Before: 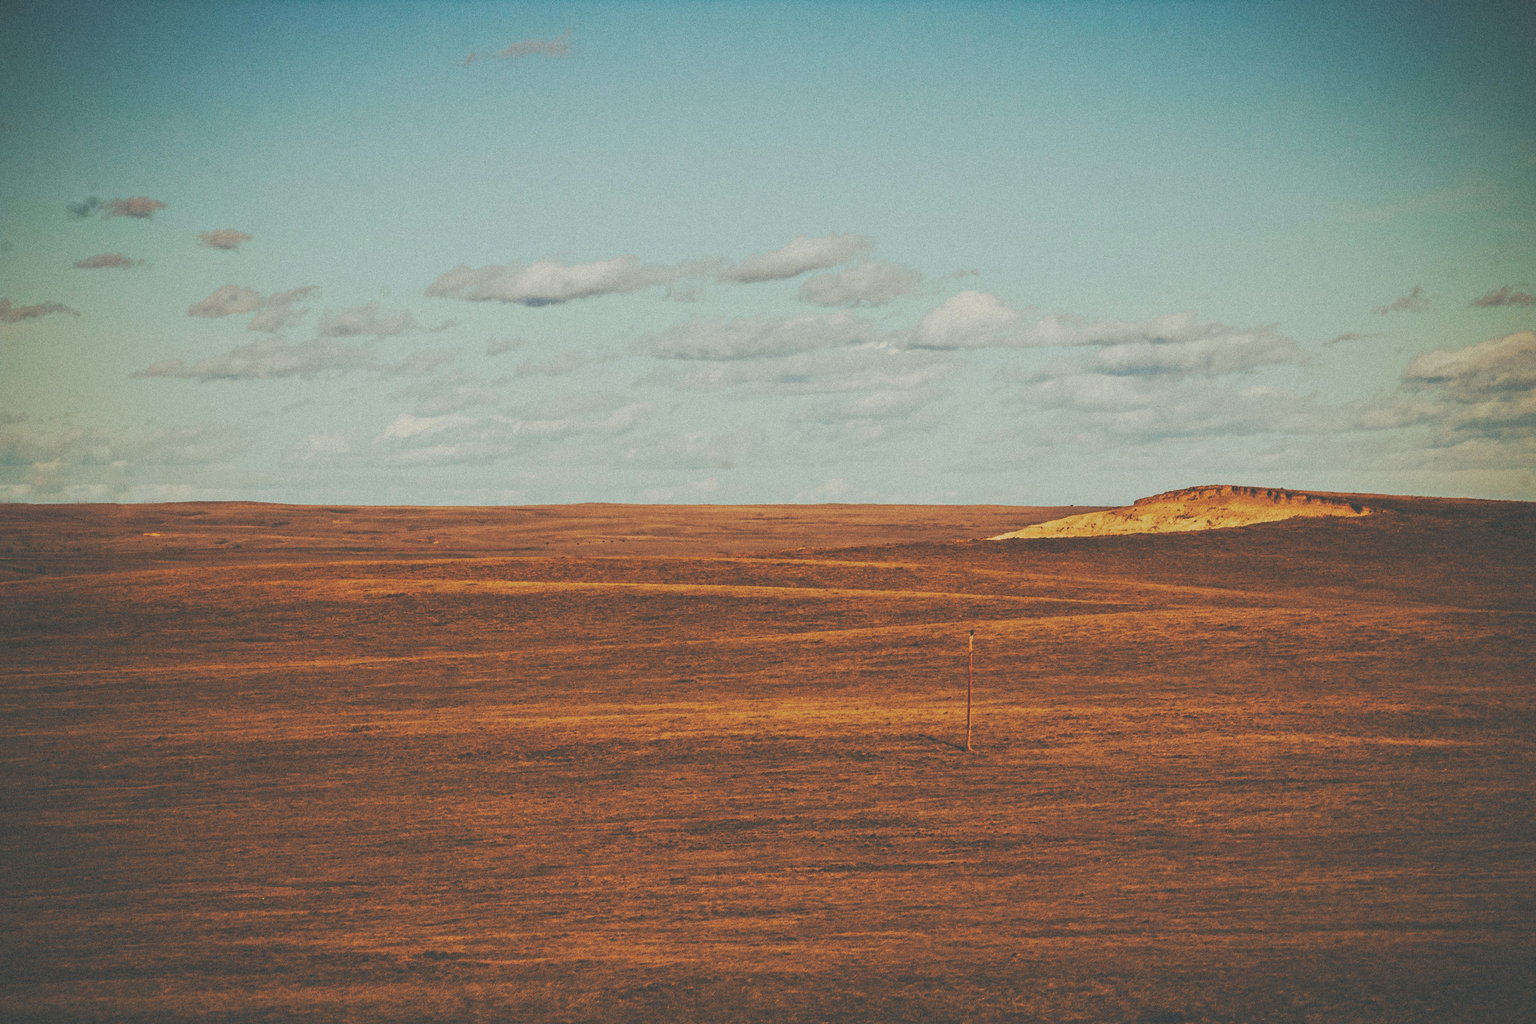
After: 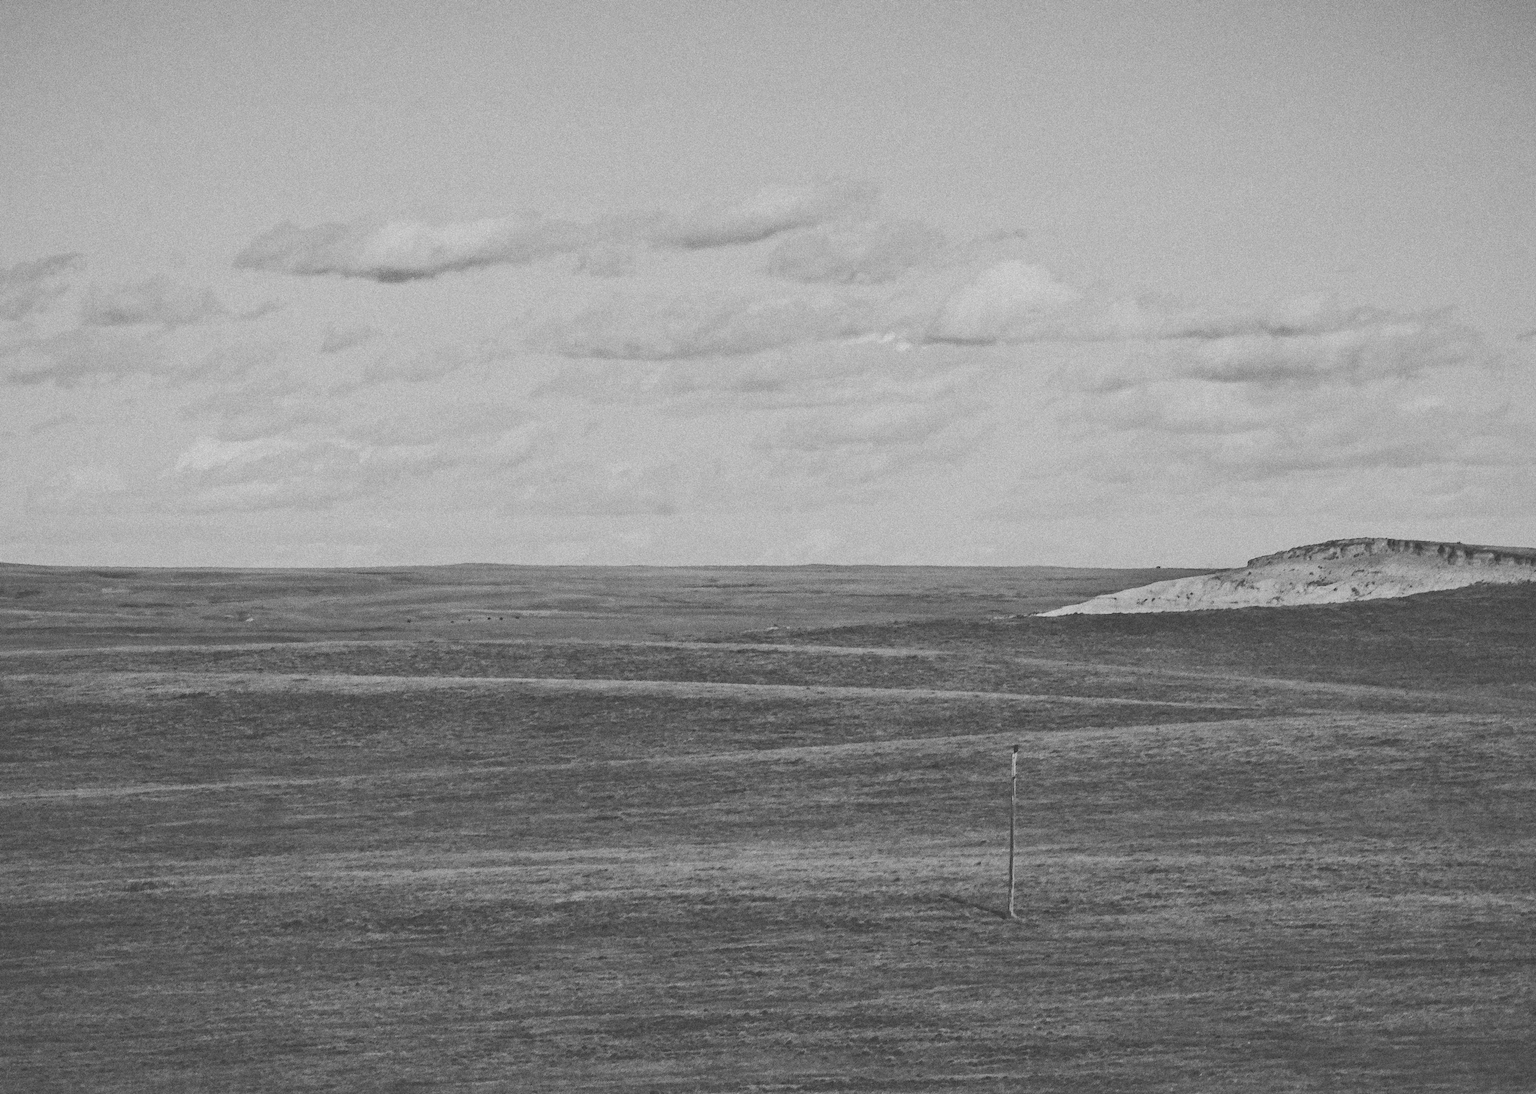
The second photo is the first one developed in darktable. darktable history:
crop and rotate: left 17.046%, top 10.659%, right 12.989%, bottom 14.553%
monochrome: on, module defaults
